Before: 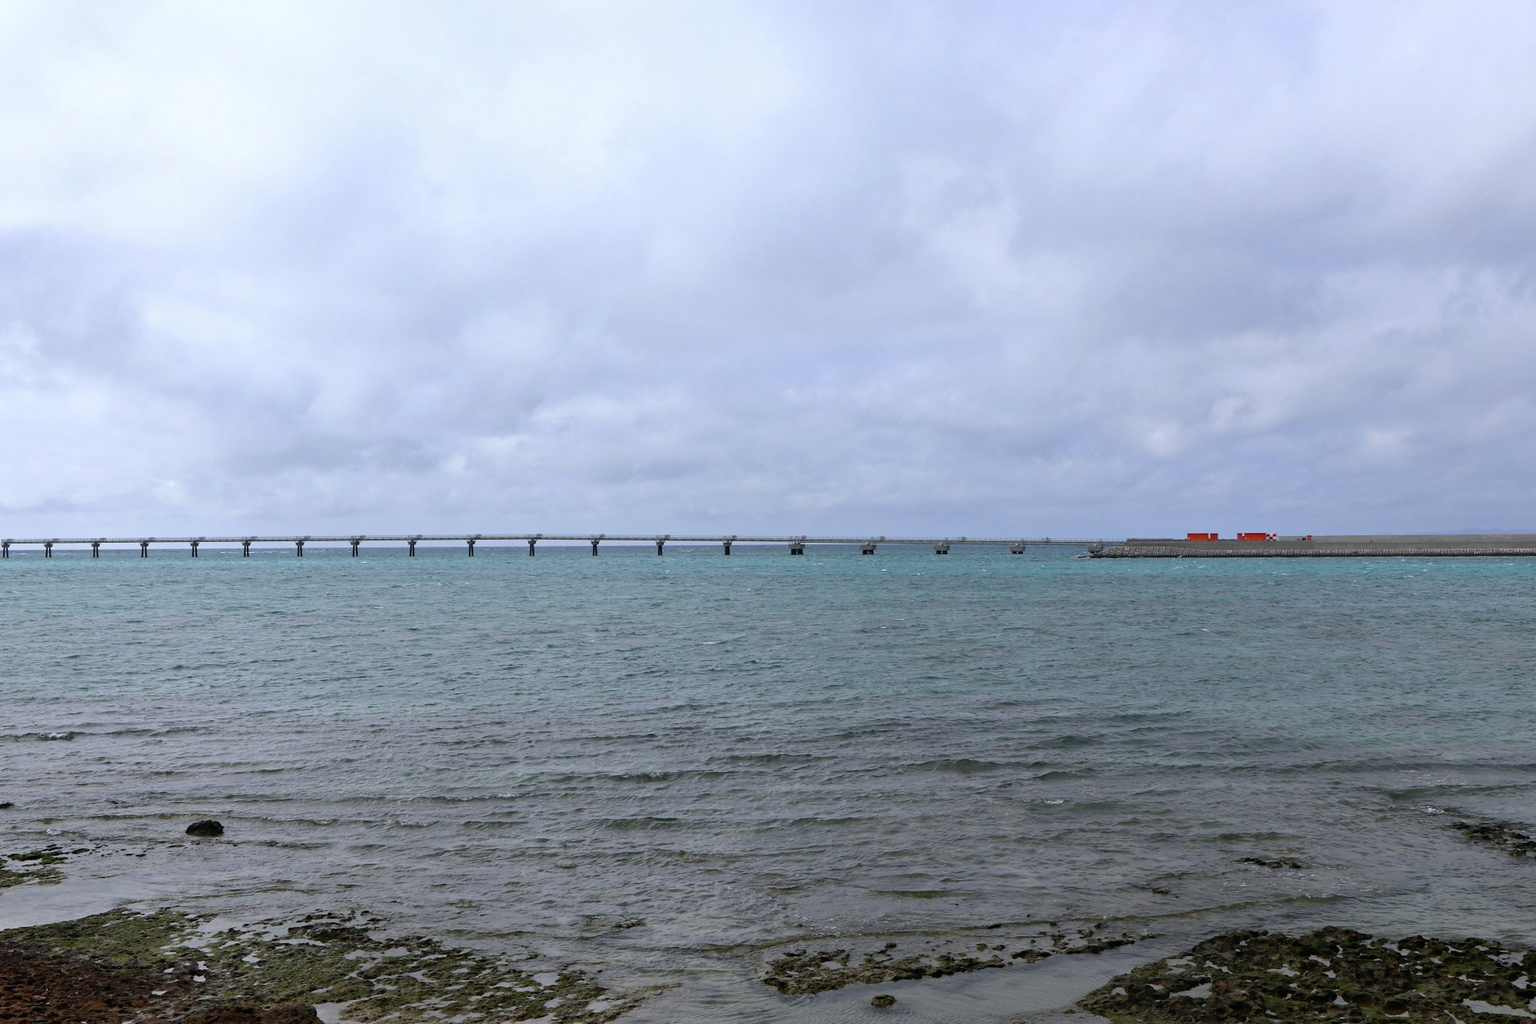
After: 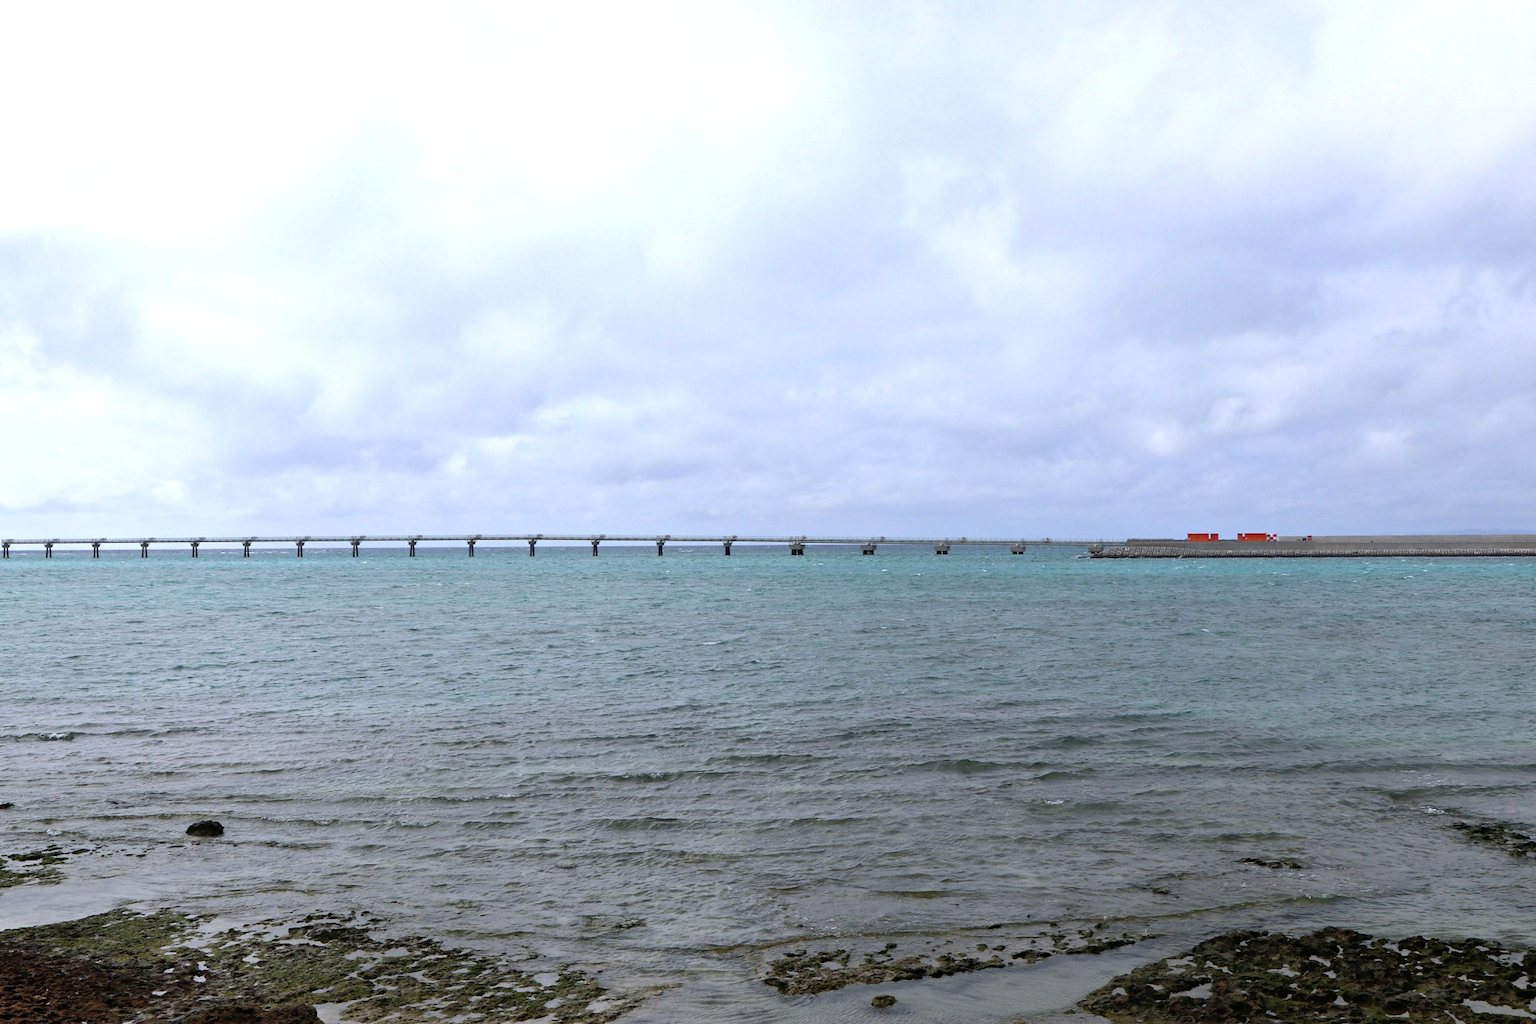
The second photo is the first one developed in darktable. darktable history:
tone equalizer: -8 EV -0.402 EV, -7 EV -0.379 EV, -6 EV -0.373 EV, -5 EV -0.235 EV, -3 EV 0.234 EV, -2 EV 0.316 EV, -1 EV 0.38 EV, +0 EV 0.434 EV
